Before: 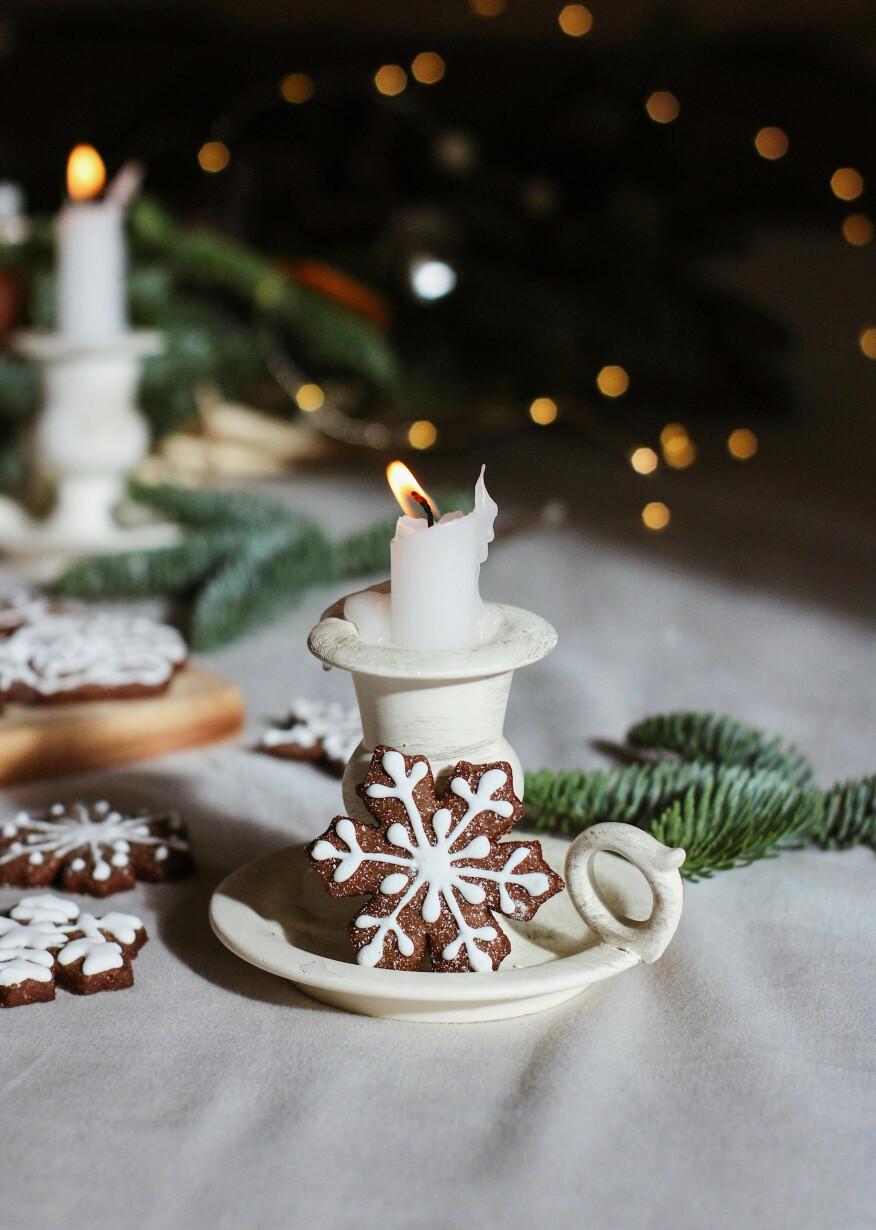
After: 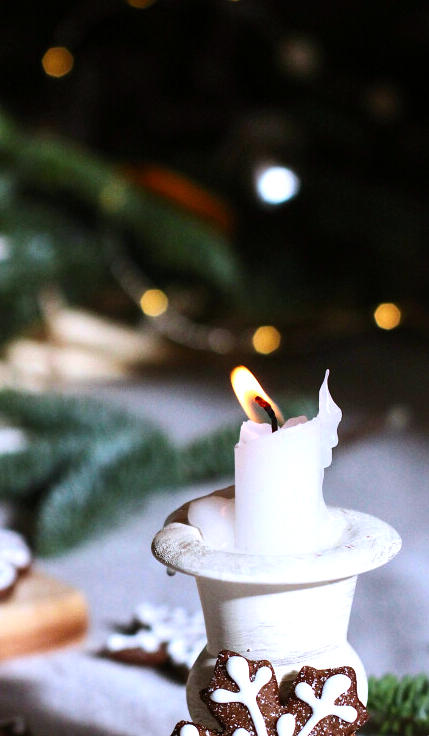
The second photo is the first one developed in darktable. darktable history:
crop: left 17.828%, top 7.801%, right 33.1%, bottom 32.298%
color calibration: illuminant custom, x 0.363, y 0.384, temperature 4527.31 K
contrast brightness saturation: contrast 0.096, brightness 0.013, saturation 0.019
color balance rgb: shadows lift › chroma 0.999%, shadows lift › hue 113.3°, perceptual saturation grading › global saturation 10.489%, perceptual brilliance grading › highlights 15.735%, perceptual brilliance grading › shadows -13.809%, global vibrance 14.676%
